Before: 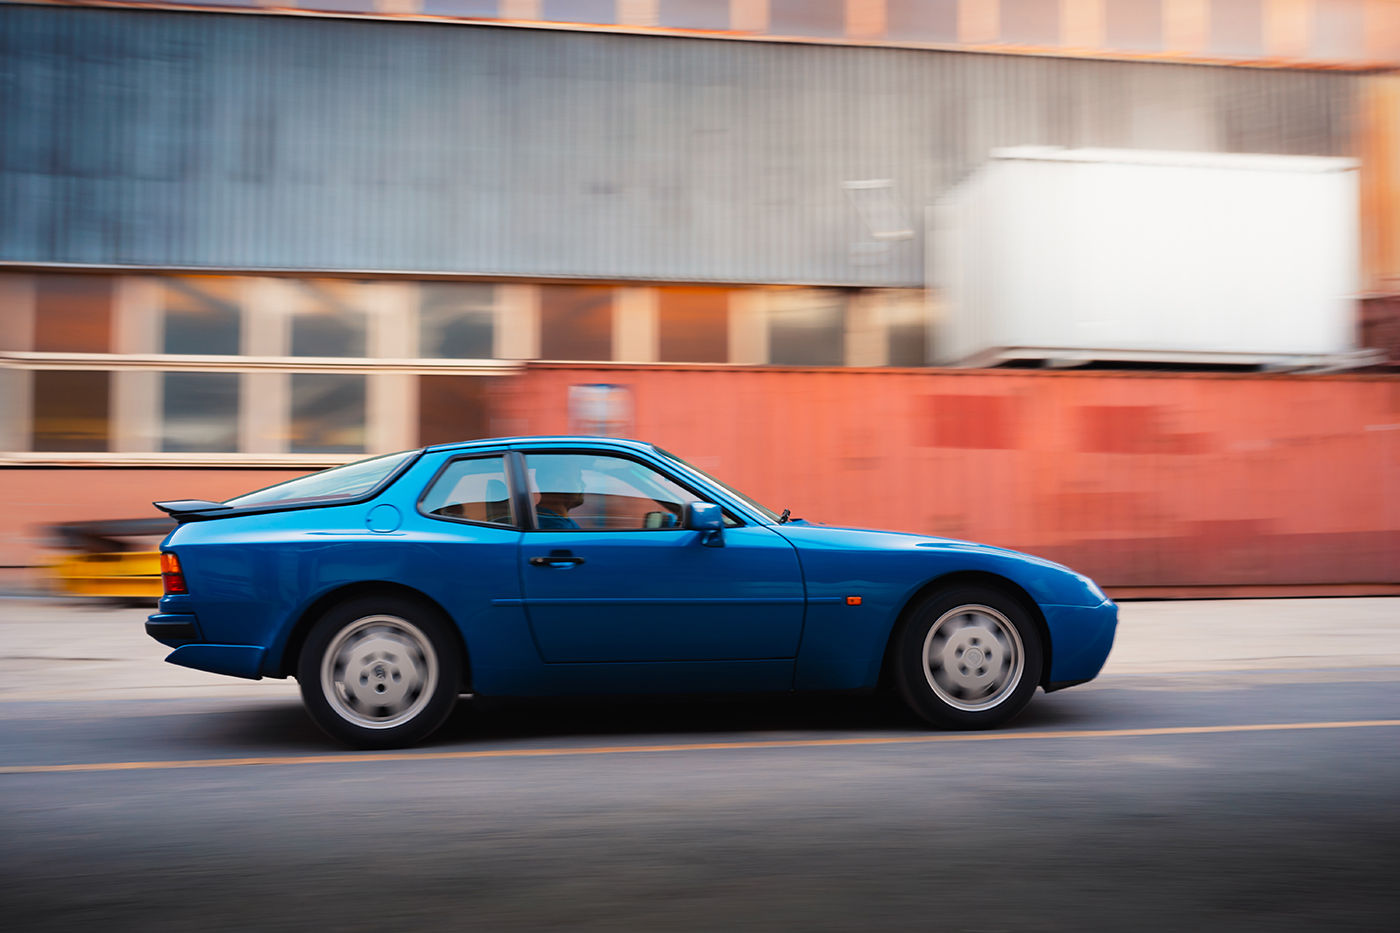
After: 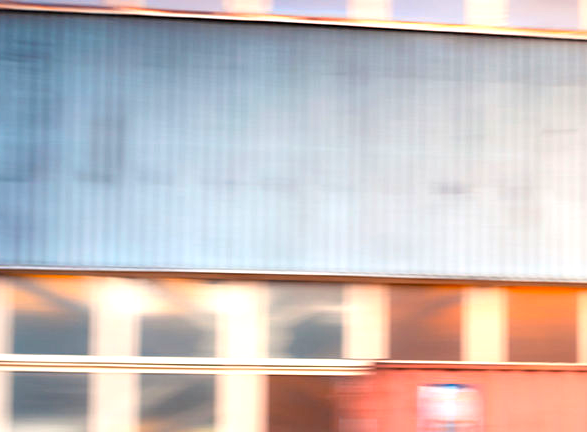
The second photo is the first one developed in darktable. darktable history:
exposure: black level correction 0.001, exposure 1 EV, compensate highlight preservation false
crop and rotate: left 10.817%, top 0.062%, right 47.194%, bottom 53.626%
